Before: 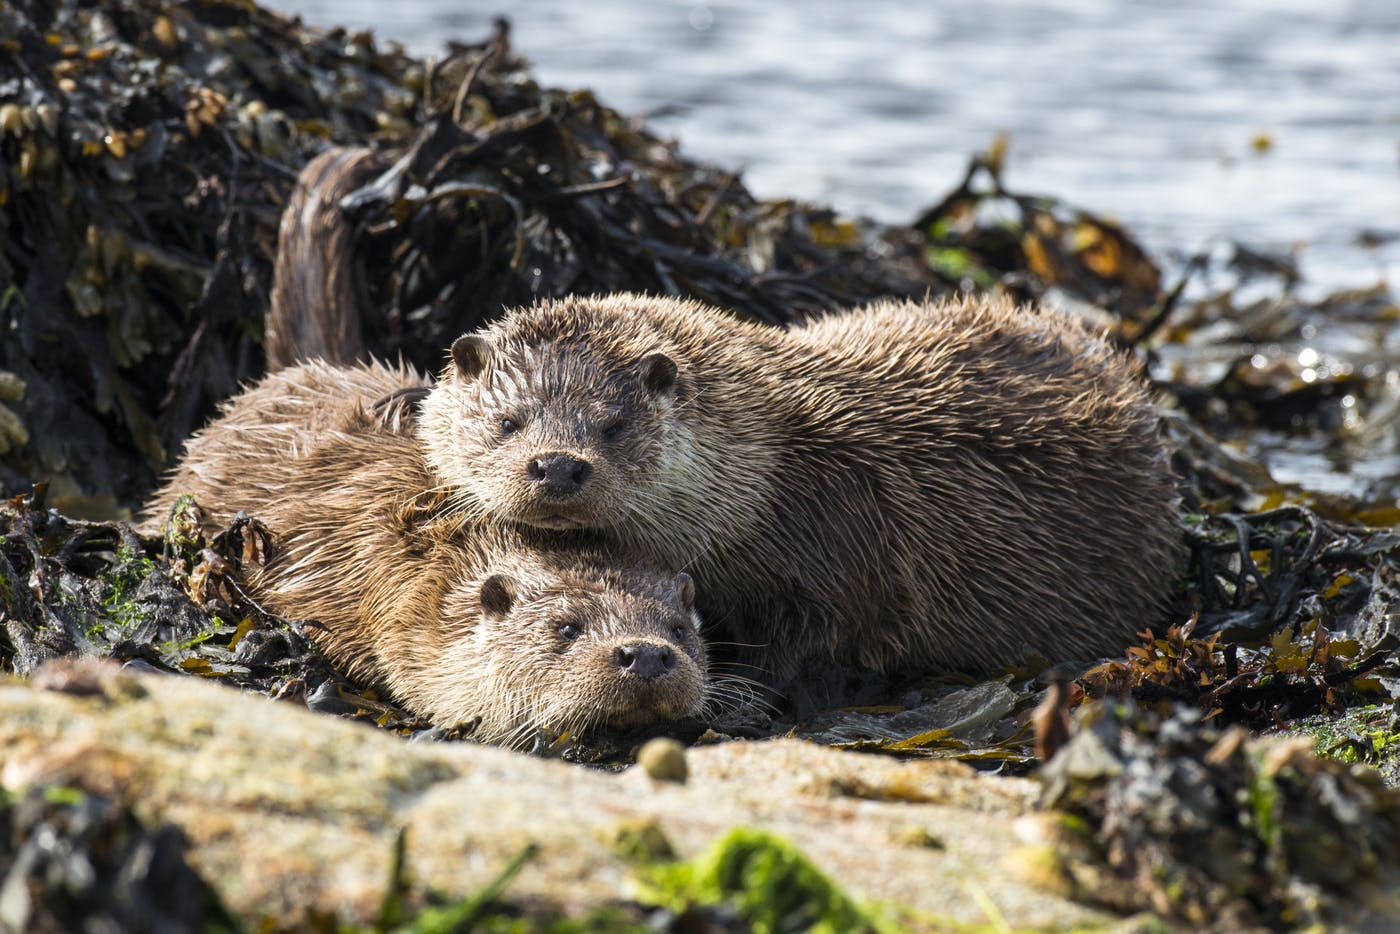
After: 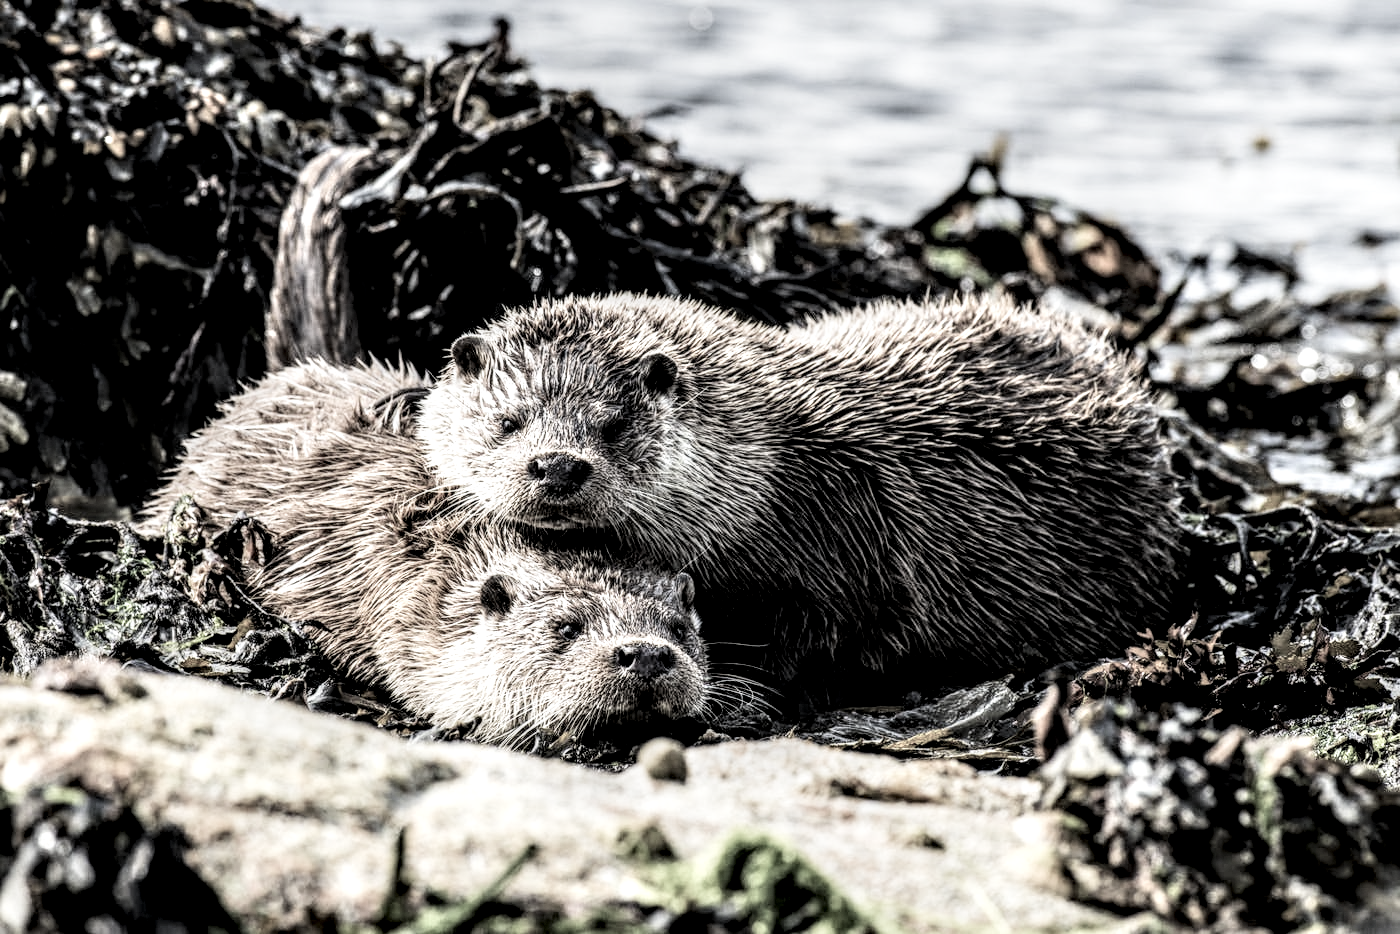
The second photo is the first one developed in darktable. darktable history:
local contrast: highlights 21%, detail 196%
exposure: black level correction 0, exposure 0.7 EV, compensate exposure bias true, compensate highlight preservation false
filmic rgb: black relative exposure -5.08 EV, white relative exposure 3.98 EV, threshold 5.94 EV, hardness 2.9, contrast 1.412, highlights saturation mix -30.55%, color science v4 (2020), enable highlight reconstruction true
contrast brightness saturation: contrast -0.015, brightness -0.006, saturation 0.027
